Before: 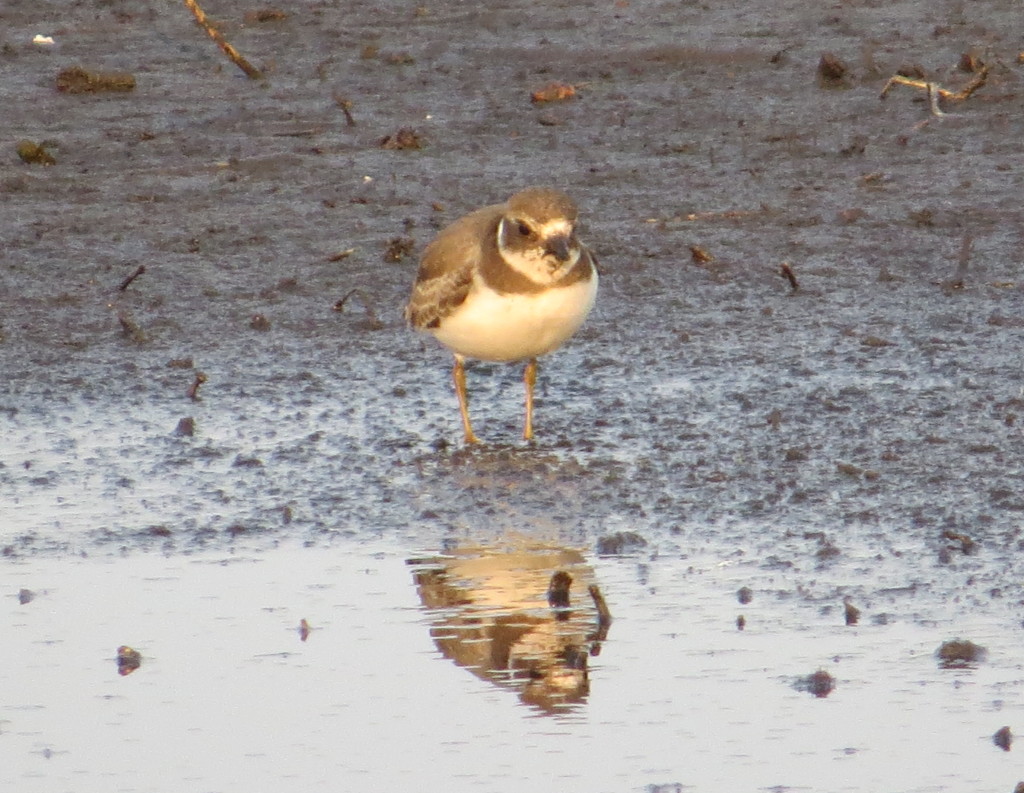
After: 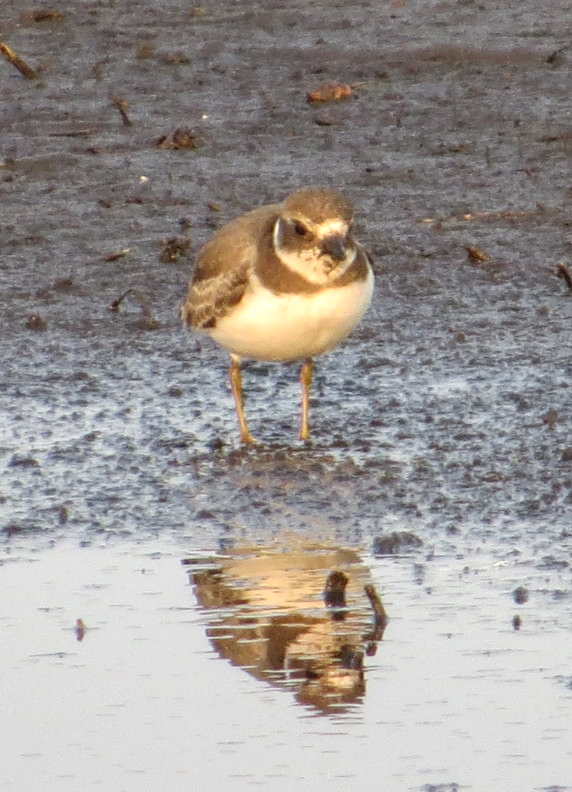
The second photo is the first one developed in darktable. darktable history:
local contrast: on, module defaults
crop: left 21.948%, right 22.153%, bottom 0.005%
